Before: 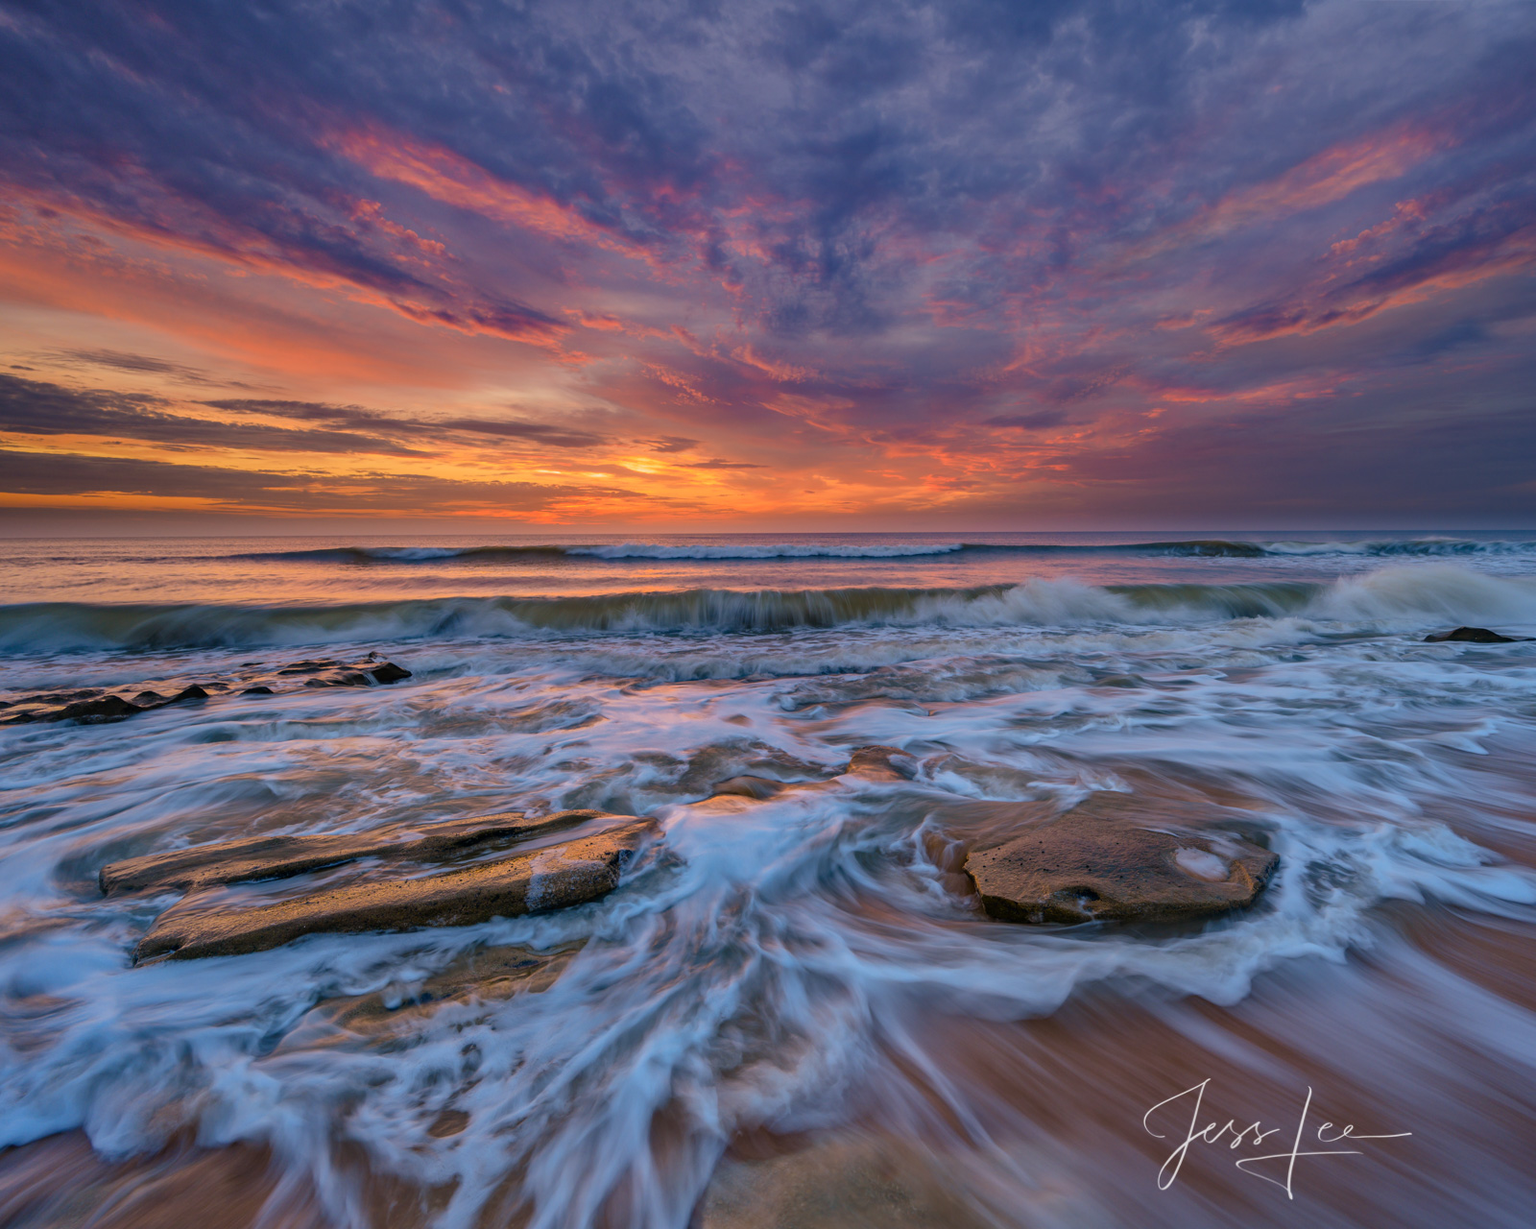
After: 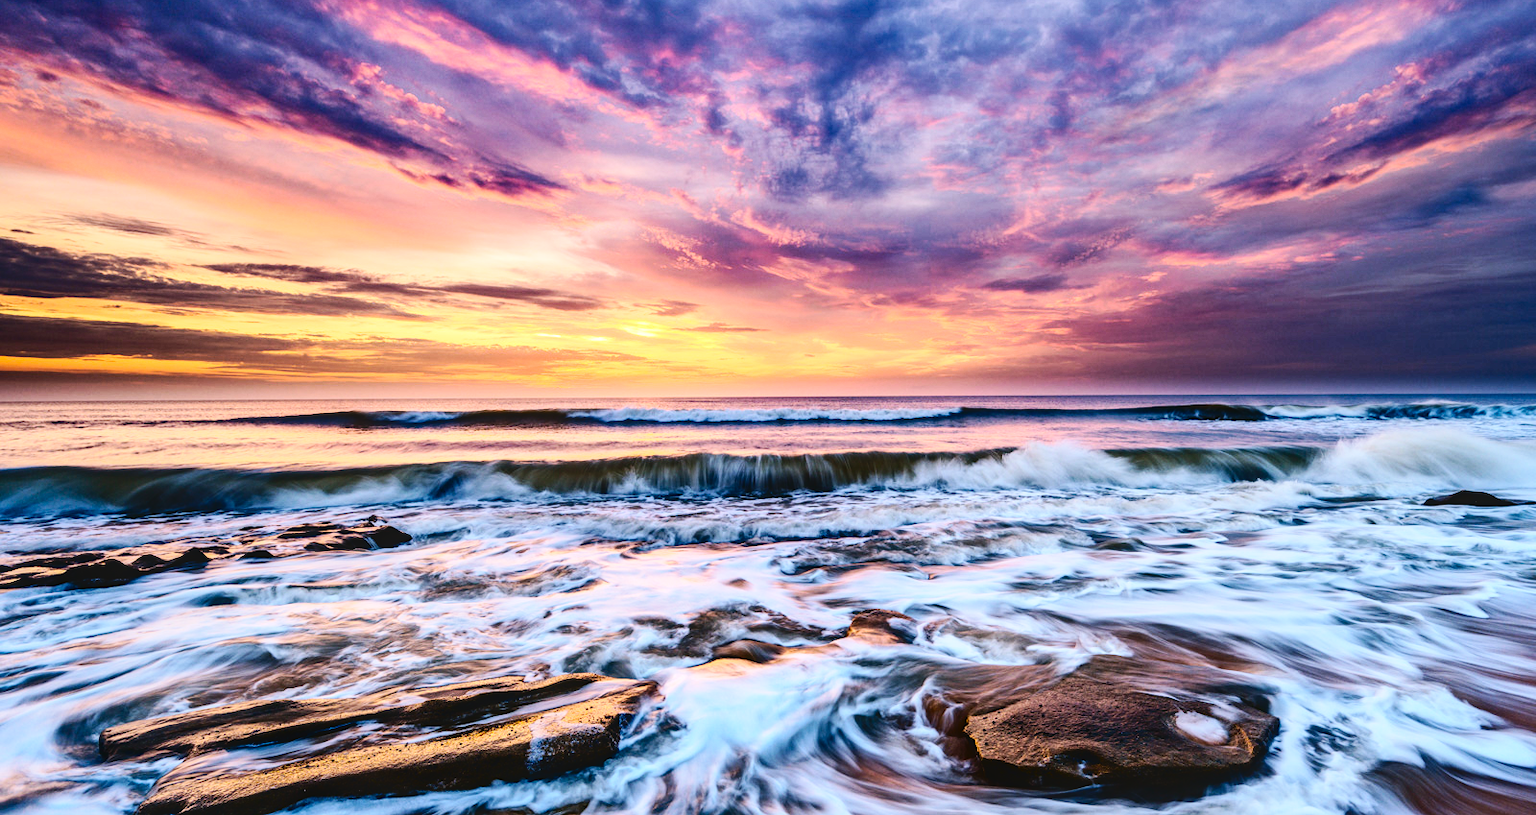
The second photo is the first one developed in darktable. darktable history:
contrast brightness saturation: contrast 0.066, brightness -0.13, saturation 0.061
tone curve: curves: ch0 [(0, 0) (0.004, 0.001) (0.133, 0.112) (0.325, 0.362) (0.832, 0.893) (1, 1)], color space Lab, independent channels, preserve colors none
base curve: curves: ch0 [(0, 0) (0.032, 0.025) (0.121, 0.166) (0.206, 0.329) (0.605, 0.79) (1, 1)], exposure shift 0.01, preserve colors none
exposure: exposure 0.202 EV, compensate highlight preservation false
local contrast: detail 109%
tone equalizer: -8 EV -1.04 EV, -7 EV -1.03 EV, -6 EV -0.894 EV, -5 EV -0.568 EV, -3 EV 0.592 EV, -2 EV 0.877 EV, -1 EV 1.01 EV, +0 EV 1.07 EV, edges refinement/feathering 500, mask exposure compensation -1.57 EV, preserve details no
crop: top 11.129%, bottom 22.47%
